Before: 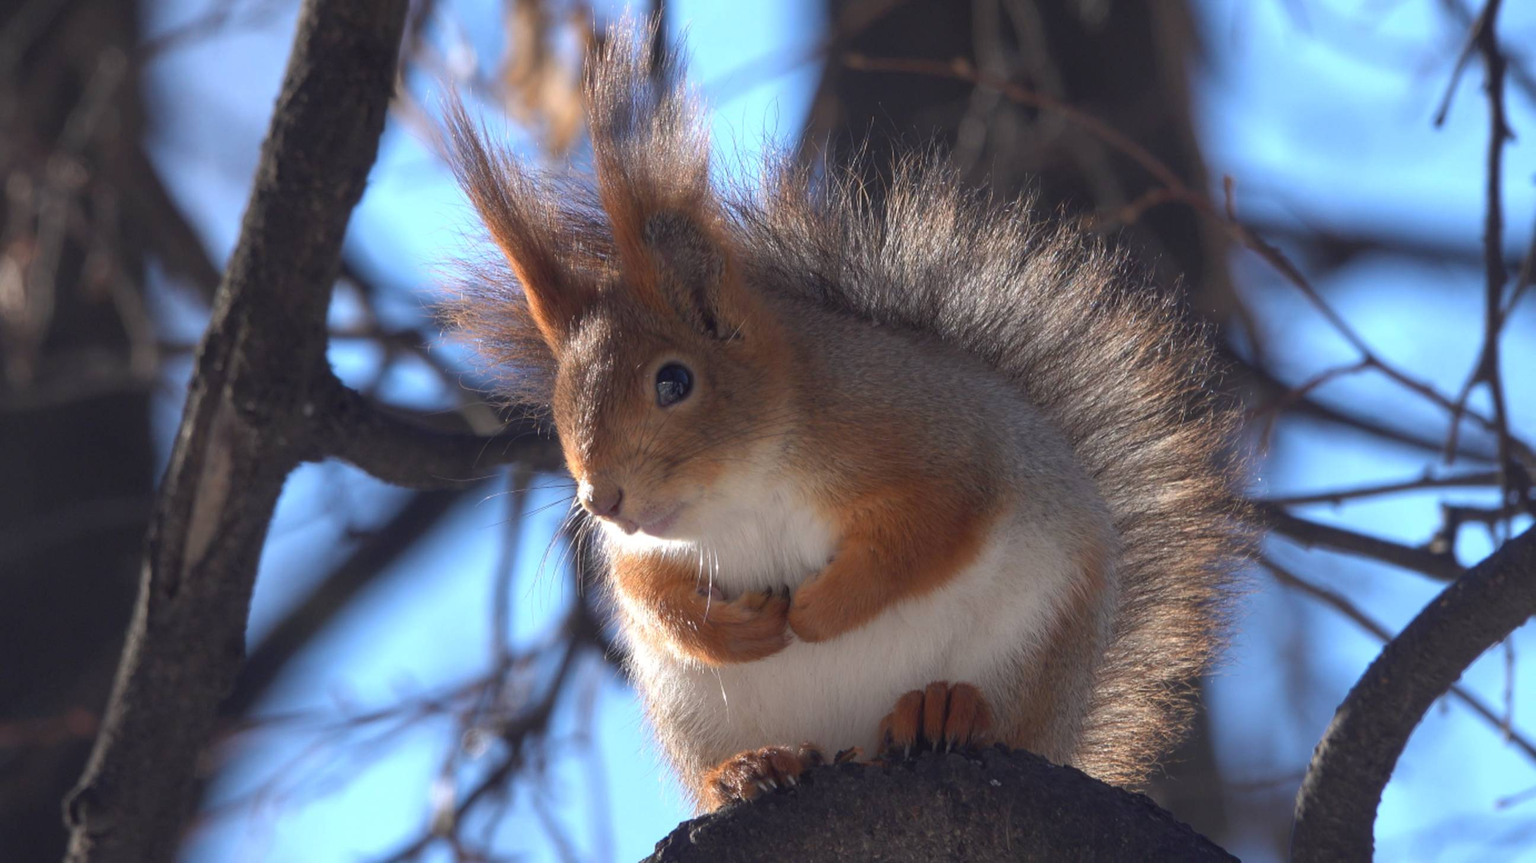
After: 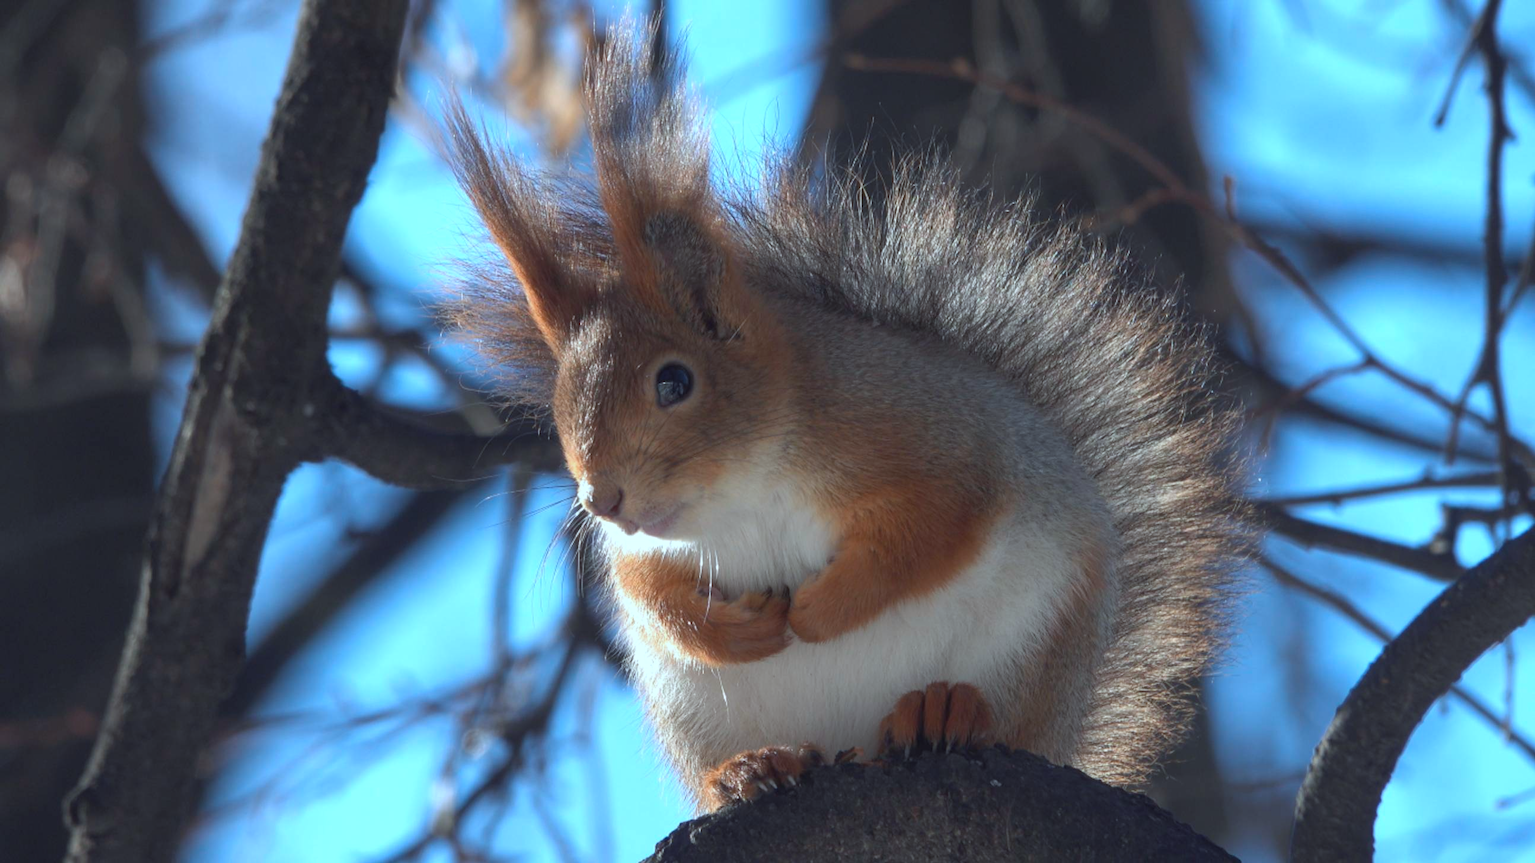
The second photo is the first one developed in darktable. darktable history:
color correction: highlights a* -9.89, highlights b* -10.22
